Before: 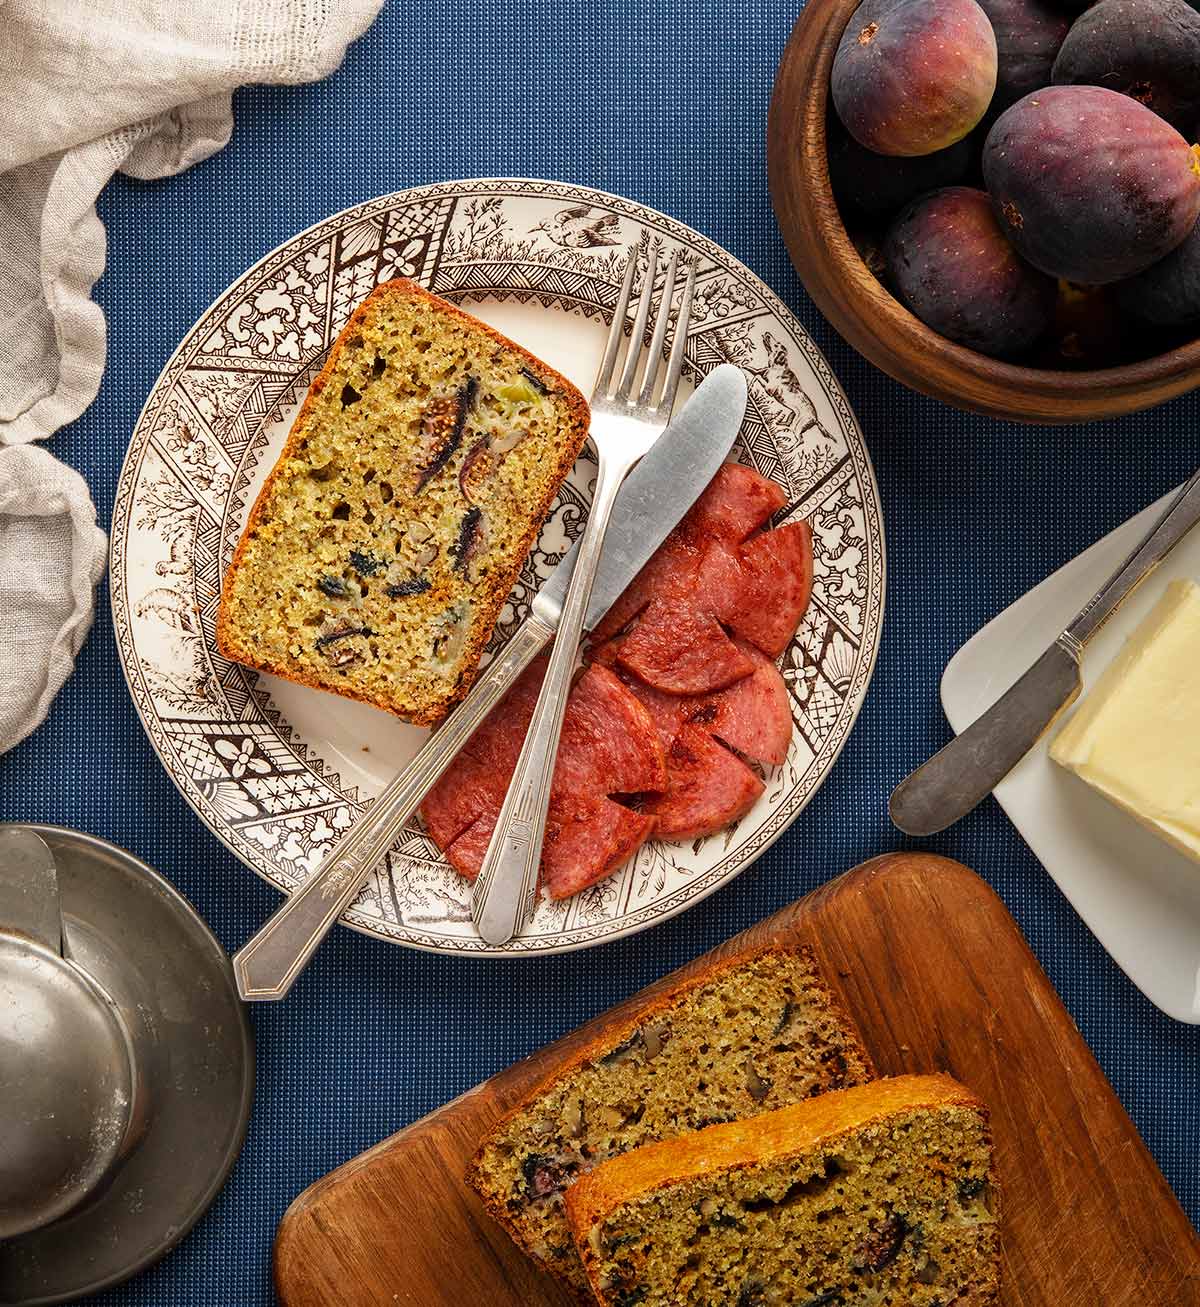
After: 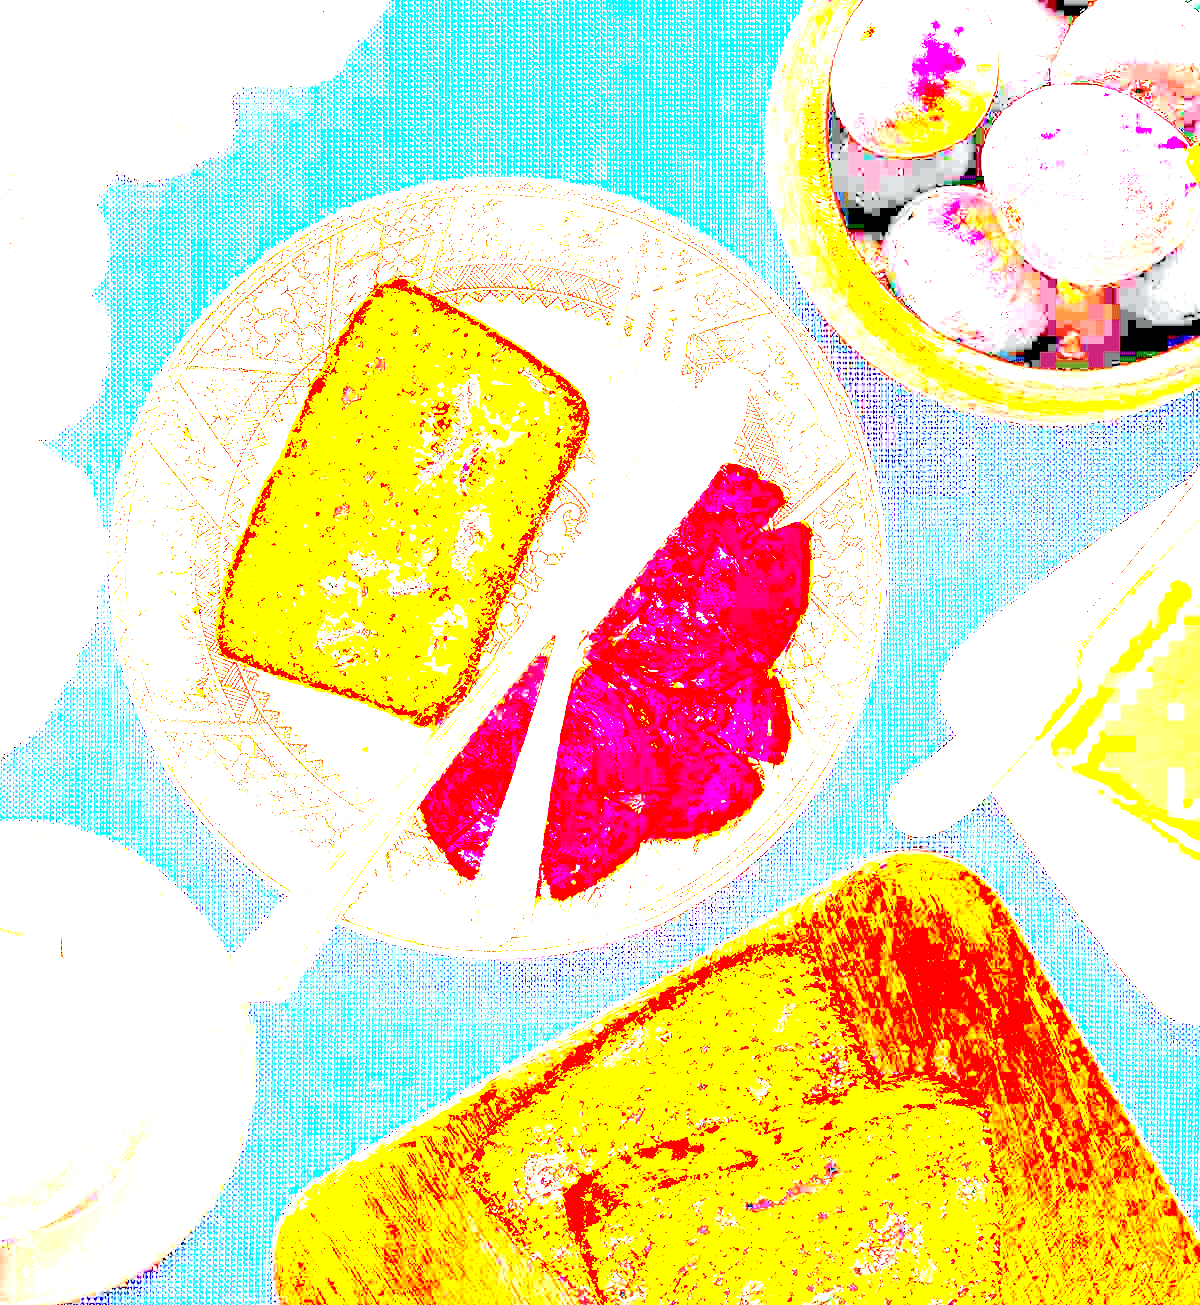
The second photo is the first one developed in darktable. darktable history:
crop: top 0.05%, bottom 0.098%
exposure: exposure 8 EV, compensate highlight preservation false
tone curve: curves: ch0 [(0, 0) (0.037, 0.011) (0.135, 0.093) (0.266, 0.281) (0.461, 0.555) (0.581, 0.716) (0.675, 0.793) (0.767, 0.849) (0.91, 0.924) (1, 0.979)]; ch1 [(0, 0) (0.292, 0.278) (0.419, 0.423) (0.493, 0.492) (0.506, 0.5) (0.534, 0.529) (0.562, 0.562) (0.641, 0.663) (0.754, 0.76) (1, 1)]; ch2 [(0, 0) (0.294, 0.3) (0.361, 0.372) (0.429, 0.445) (0.478, 0.486) (0.502, 0.498) (0.518, 0.522) (0.531, 0.549) (0.561, 0.579) (0.64, 0.645) (0.7, 0.7) (0.861, 0.808) (1, 0.951)], color space Lab, independent channels, preserve colors none
